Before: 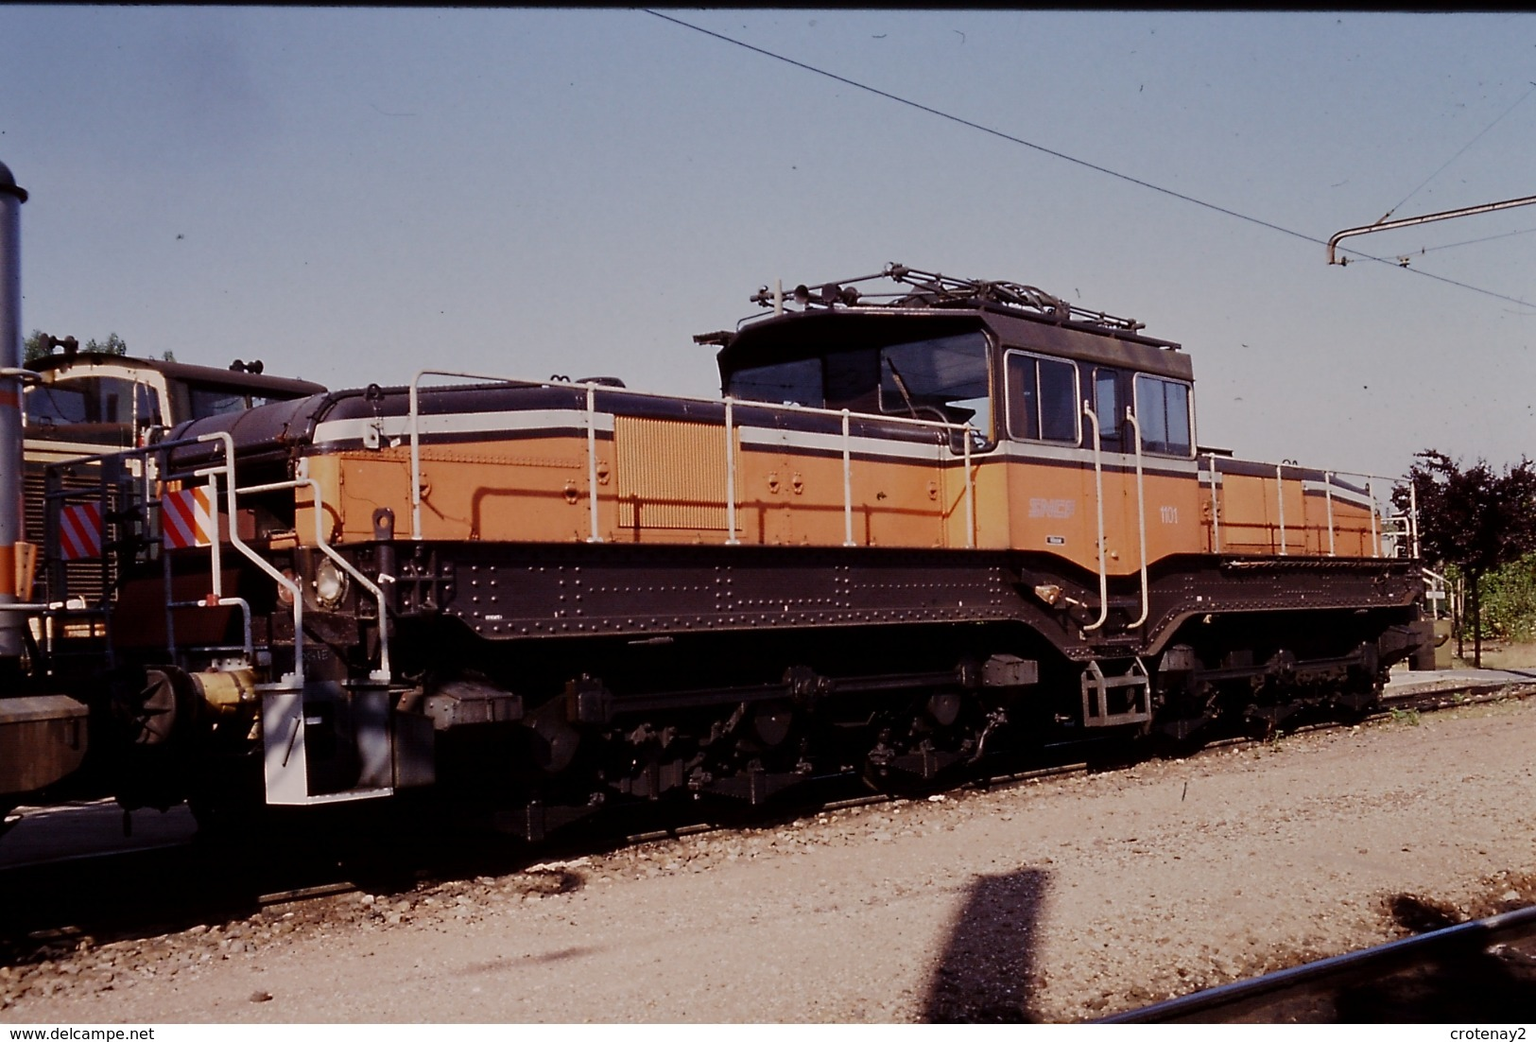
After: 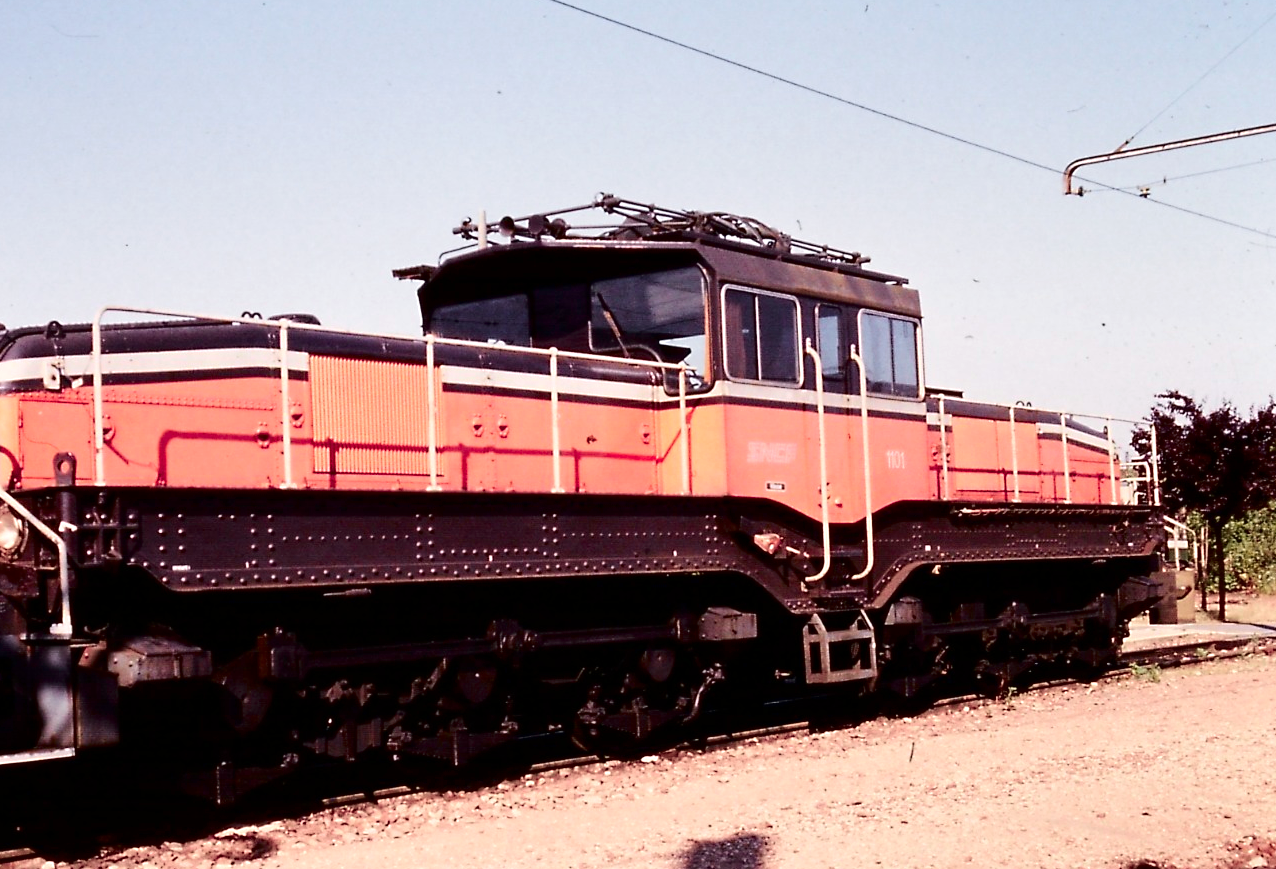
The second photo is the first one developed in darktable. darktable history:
exposure: black level correction 0, exposure 0.954 EV, compensate highlight preservation false
color zones: curves: ch1 [(0.263, 0.53) (0.376, 0.287) (0.487, 0.512) (0.748, 0.547) (1, 0.513)]; ch2 [(0.262, 0.45) (0.751, 0.477)]
crop and rotate: left 21.013%, top 7.761%, right 0.433%, bottom 13.367%
tone curve: curves: ch0 [(0.003, 0) (0.066, 0.023) (0.149, 0.094) (0.264, 0.238) (0.395, 0.421) (0.517, 0.56) (0.688, 0.743) (0.813, 0.846) (1, 1)]; ch1 [(0, 0) (0.164, 0.115) (0.337, 0.332) (0.39, 0.398) (0.464, 0.461) (0.501, 0.5) (0.507, 0.503) (0.534, 0.537) (0.577, 0.59) (0.652, 0.681) (0.733, 0.749) (0.811, 0.796) (1, 1)]; ch2 [(0, 0) (0.337, 0.382) (0.464, 0.476) (0.501, 0.502) (0.527, 0.54) (0.551, 0.565) (0.6, 0.59) (0.687, 0.675) (1, 1)], color space Lab, independent channels, preserve colors none
